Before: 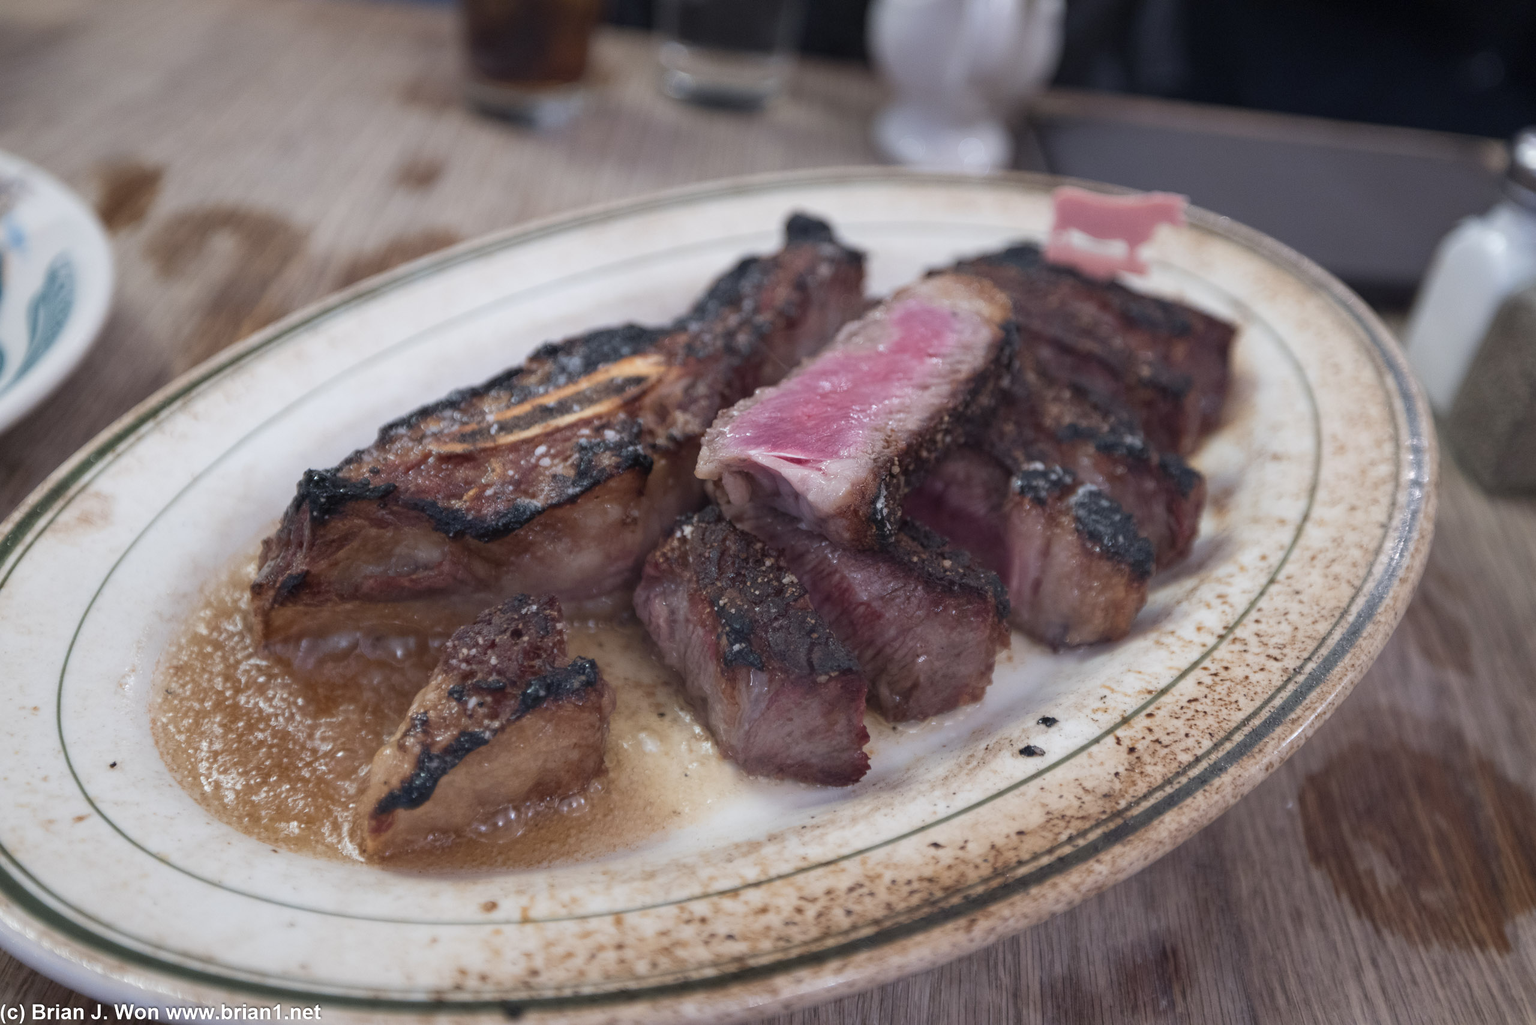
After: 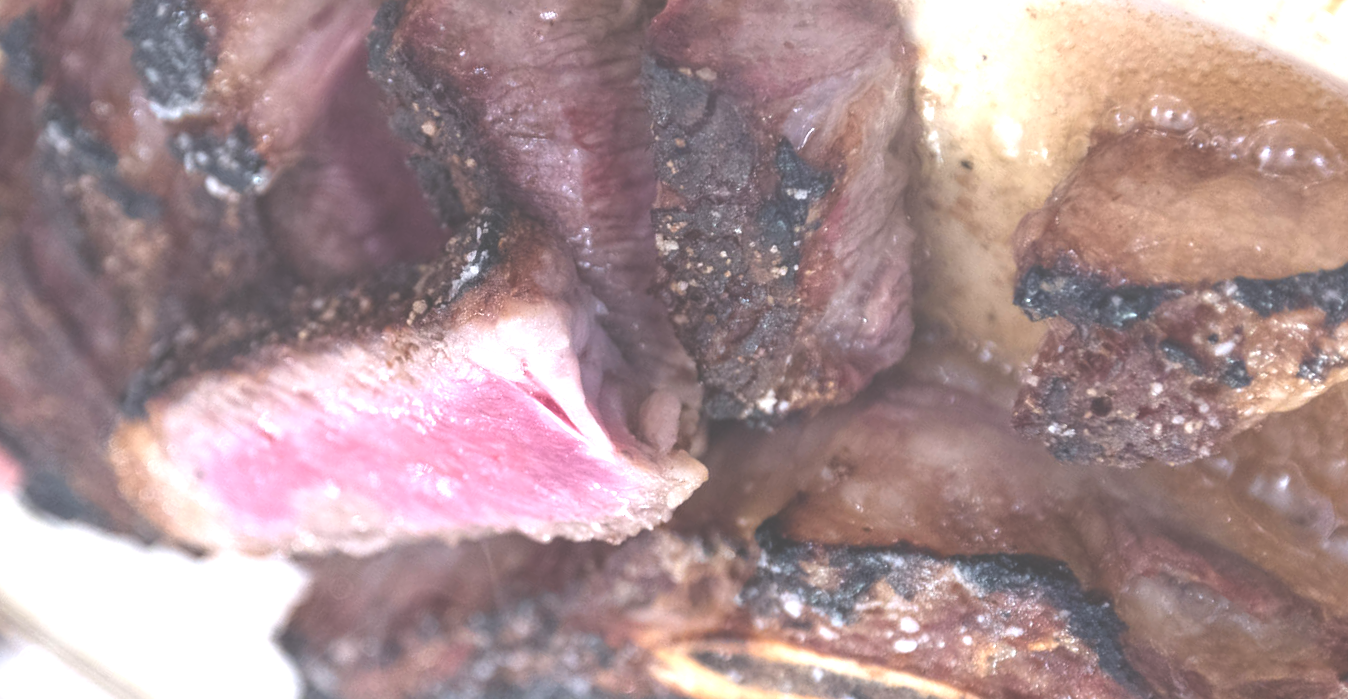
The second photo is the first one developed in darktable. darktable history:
crop and rotate: angle 148.19°, left 9.16%, top 15.672%, right 4.462%, bottom 17.17%
exposure: black level correction -0.024, exposure 1.397 EV, compensate highlight preservation false
